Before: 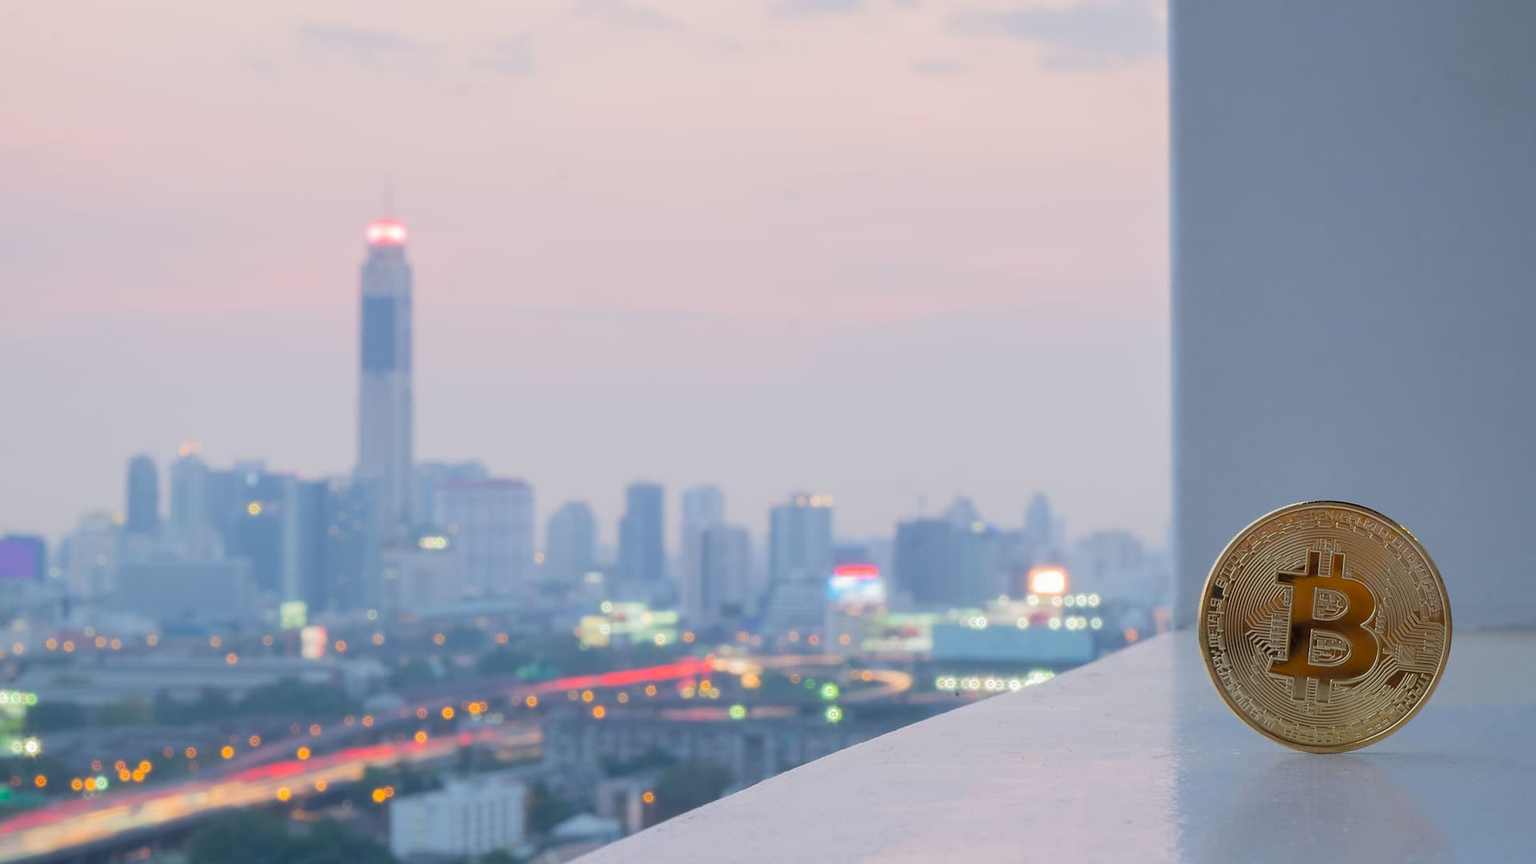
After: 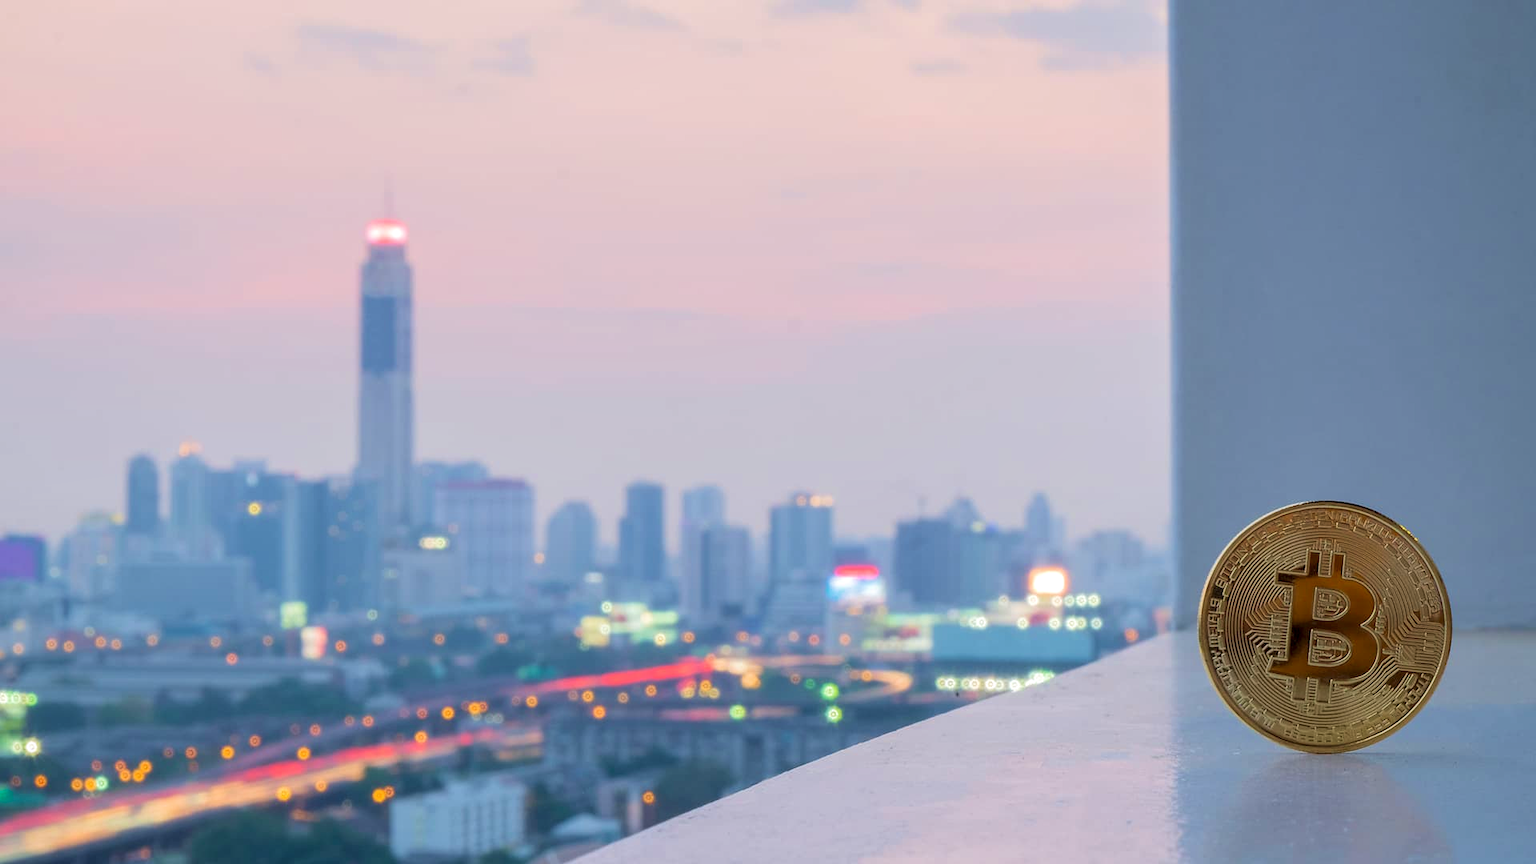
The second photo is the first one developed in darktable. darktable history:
local contrast: on, module defaults
velvia: strength 40%
